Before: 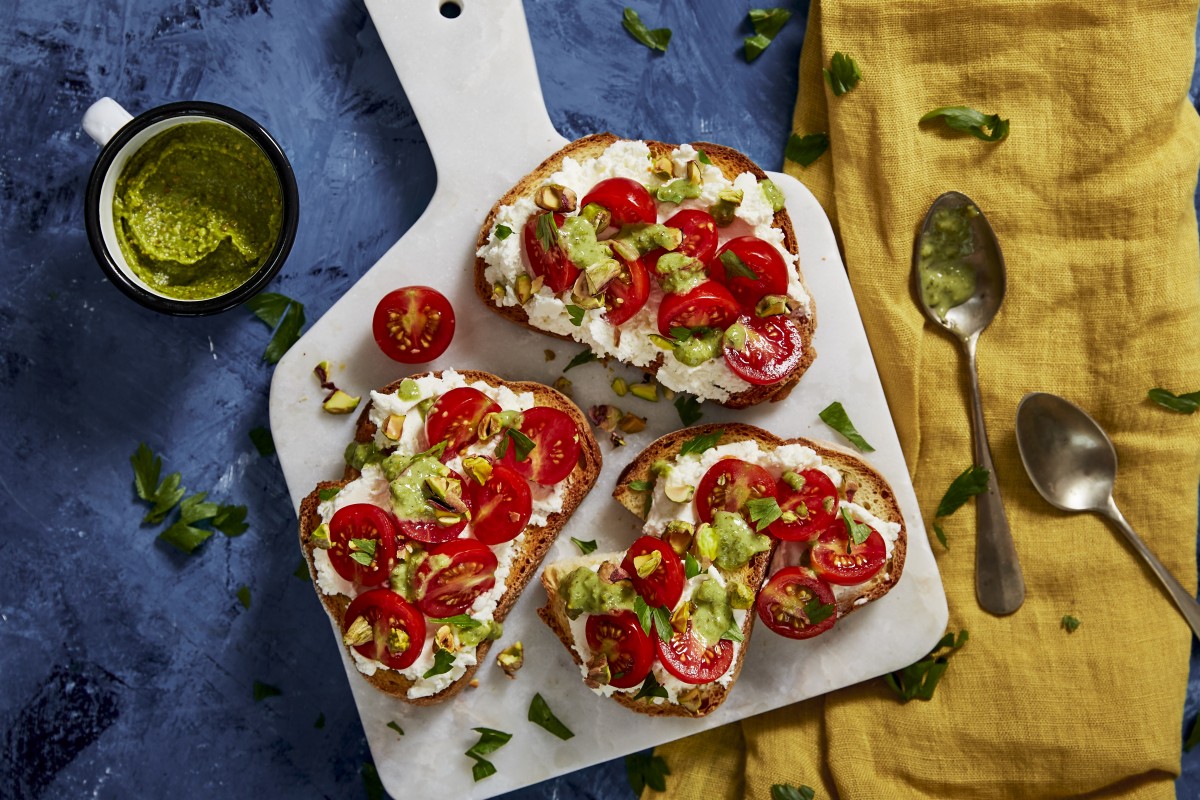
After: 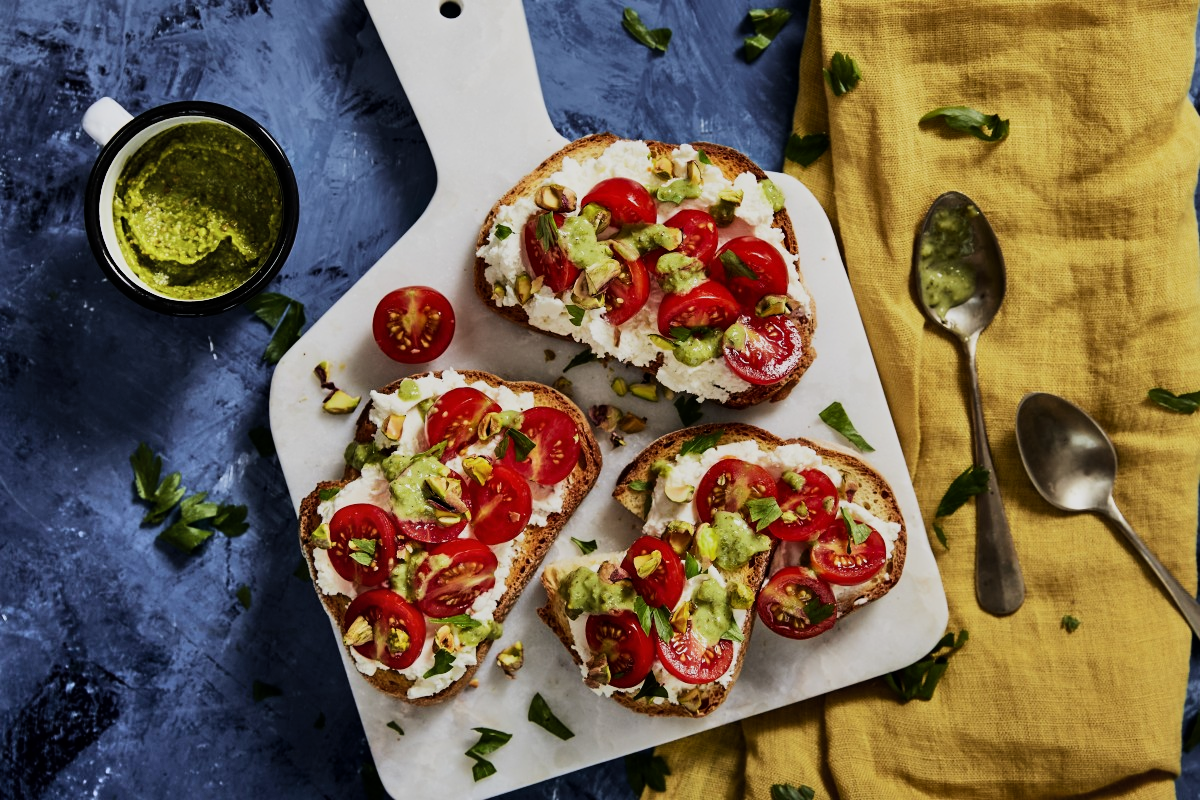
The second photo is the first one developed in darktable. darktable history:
filmic rgb: black relative exposure -7.5 EV, white relative exposure 5 EV, hardness 3.31, contrast 1.3, contrast in shadows safe
shadows and highlights: soften with gaussian
